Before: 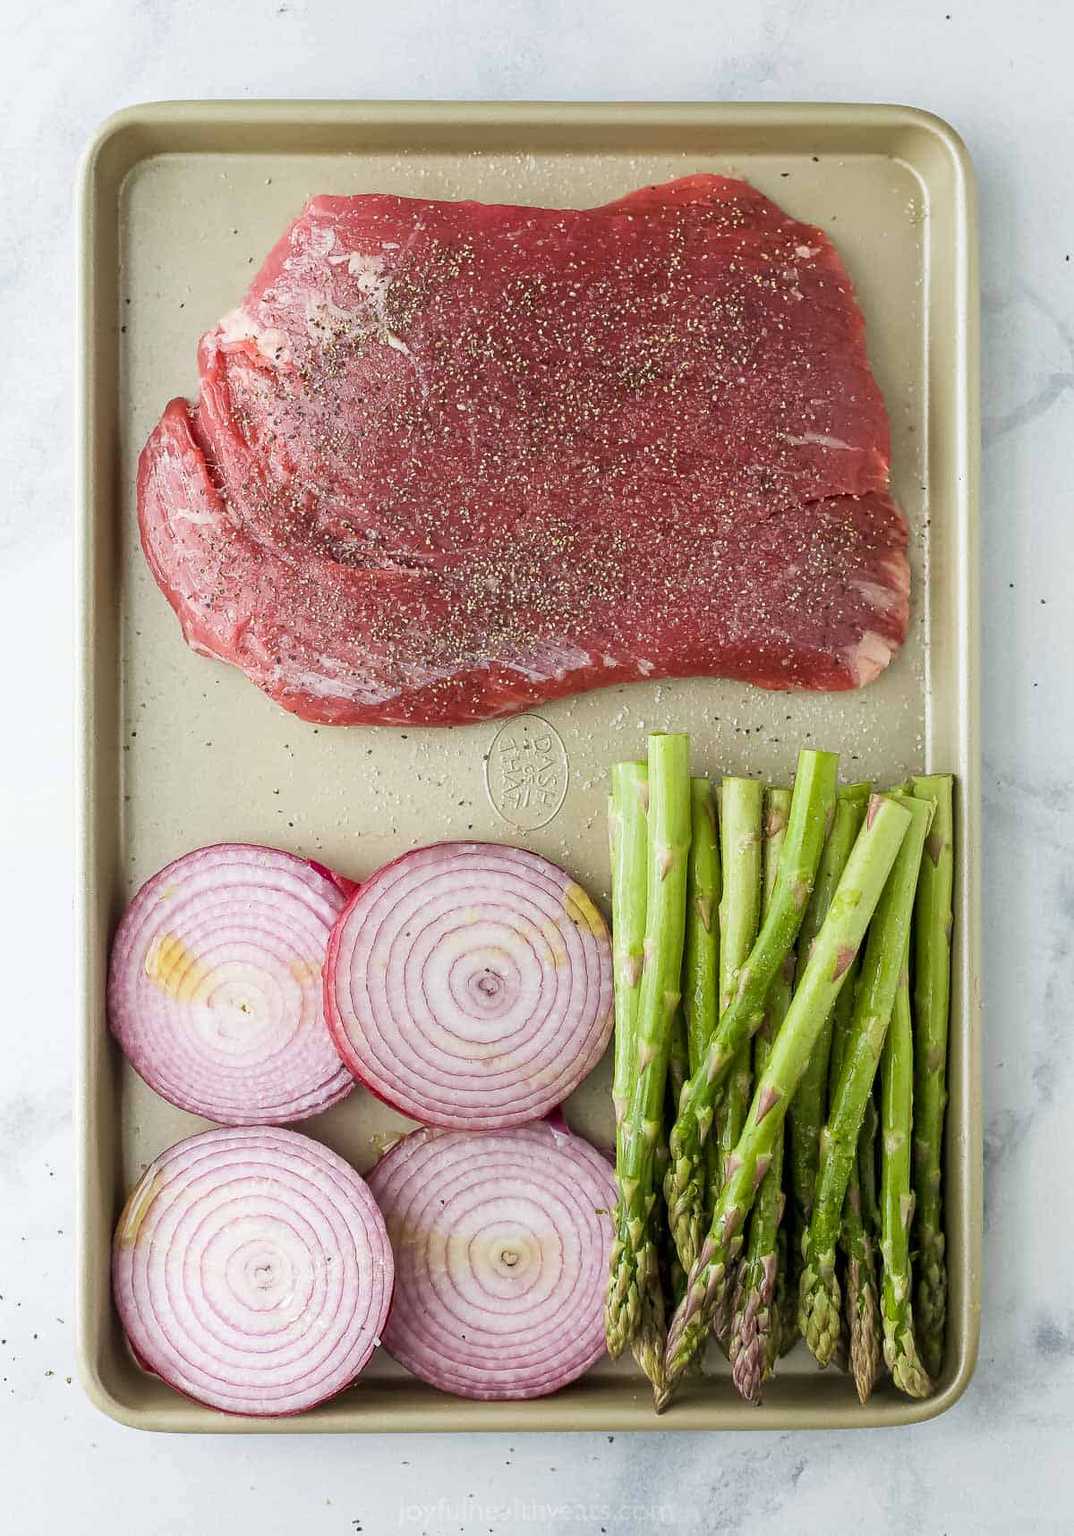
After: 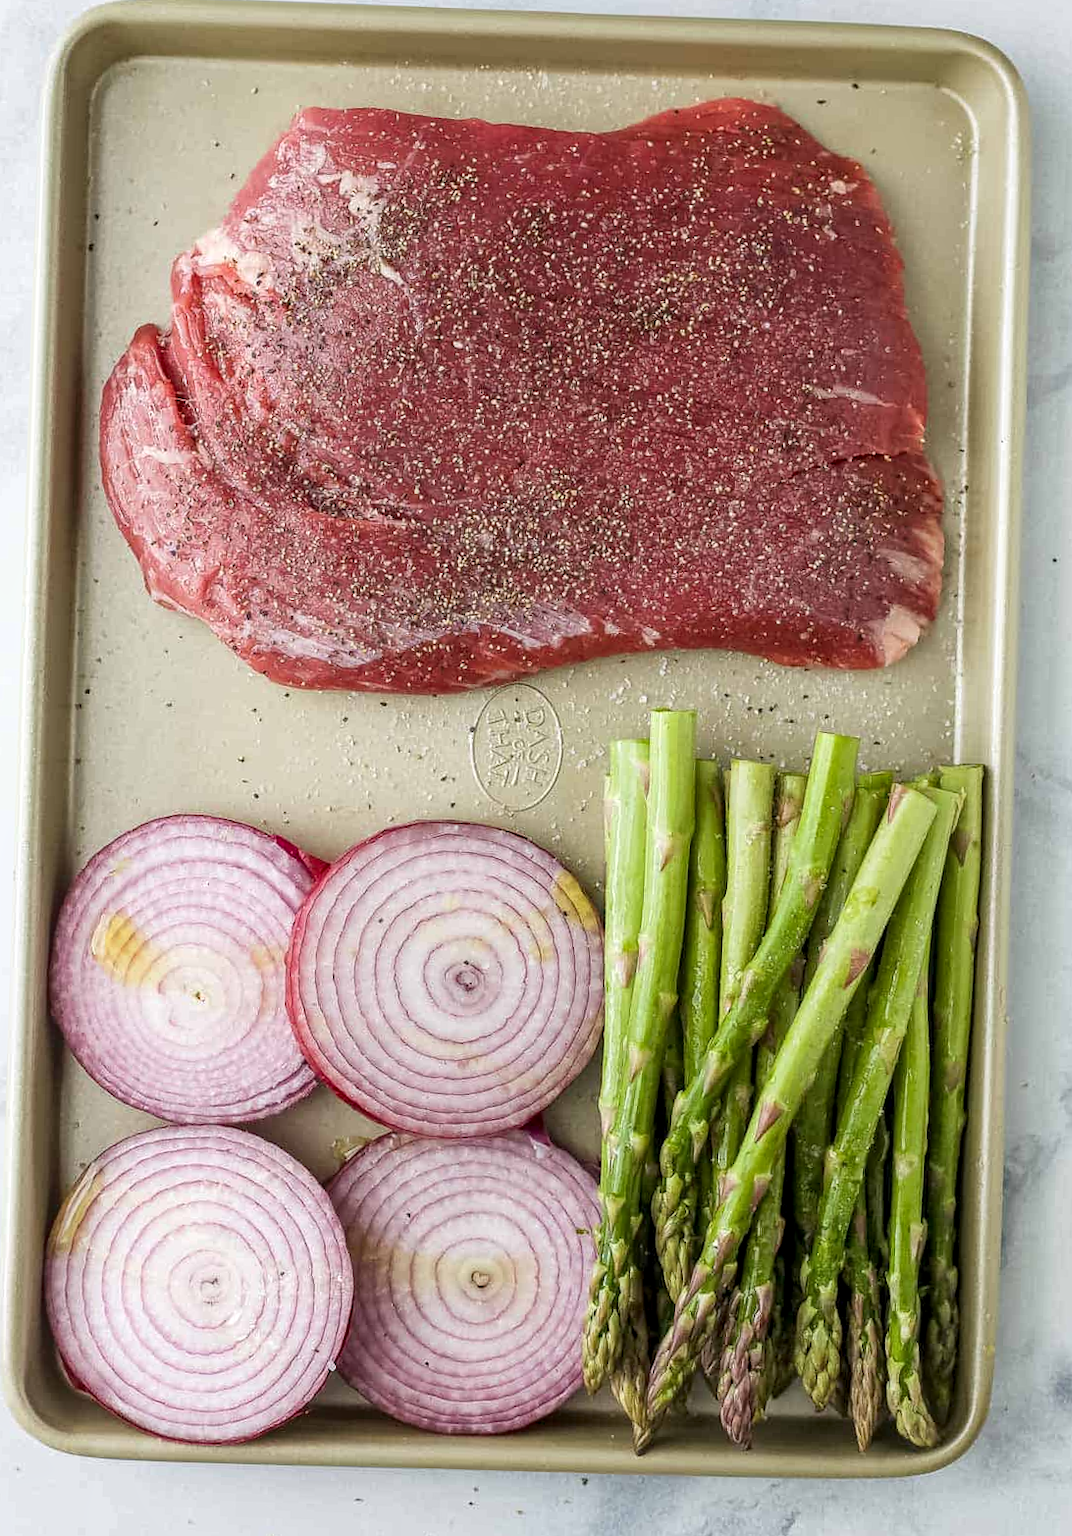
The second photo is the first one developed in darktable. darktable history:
crop and rotate: angle -1.89°, left 3.117%, top 3.854%, right 1.519%, bottom 0.655%
shadows and highlights: shadows 61.36, white point adjustment 0.481, highlights -34.54, compress 83.43%
local contrast: on, module defaults
